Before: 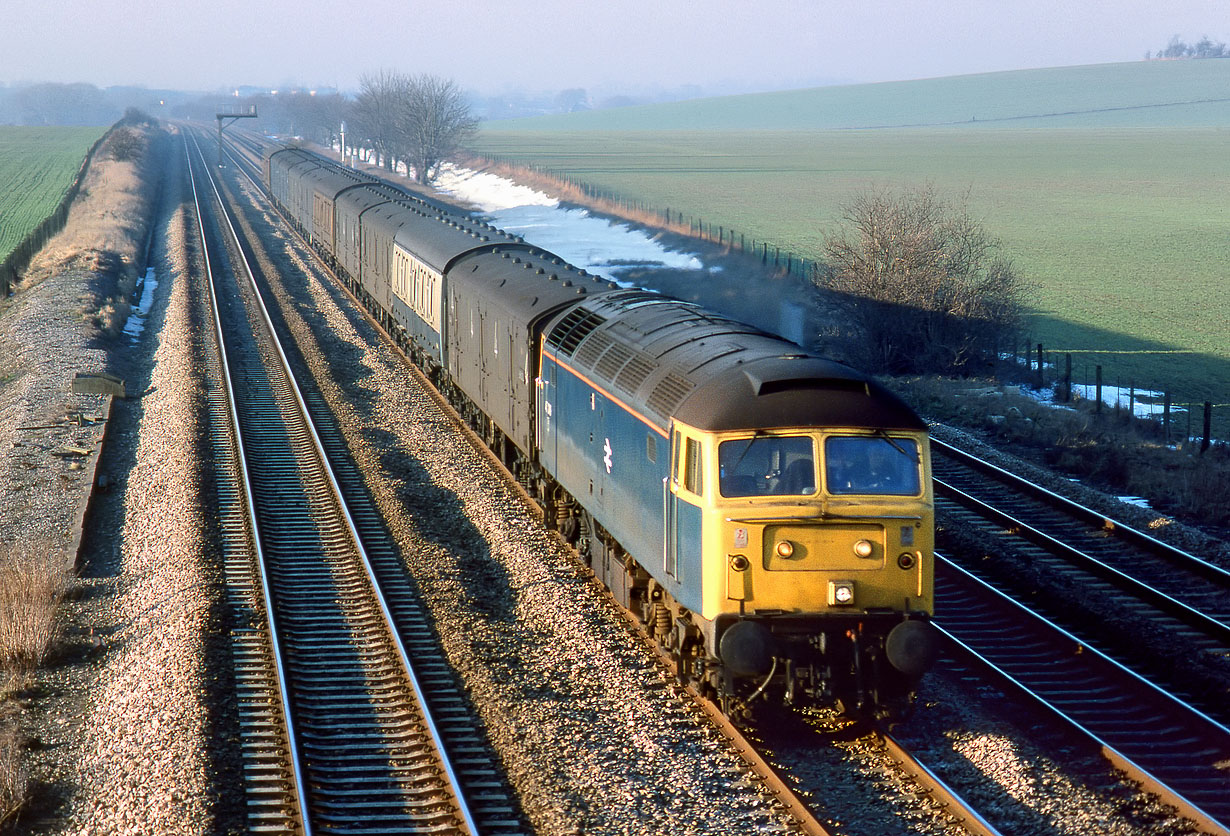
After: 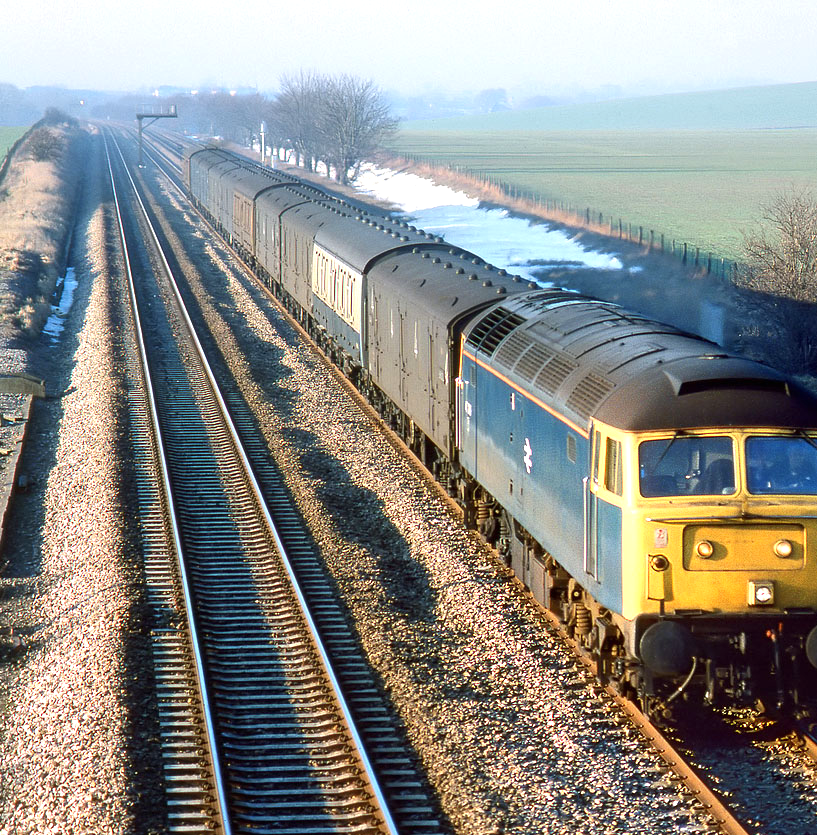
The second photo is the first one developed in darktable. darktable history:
exposure: black level correction 0, exposure 0.498 EV, compensate highlight preservation false
crop and rotate: left 6.542%, right 26.96%
